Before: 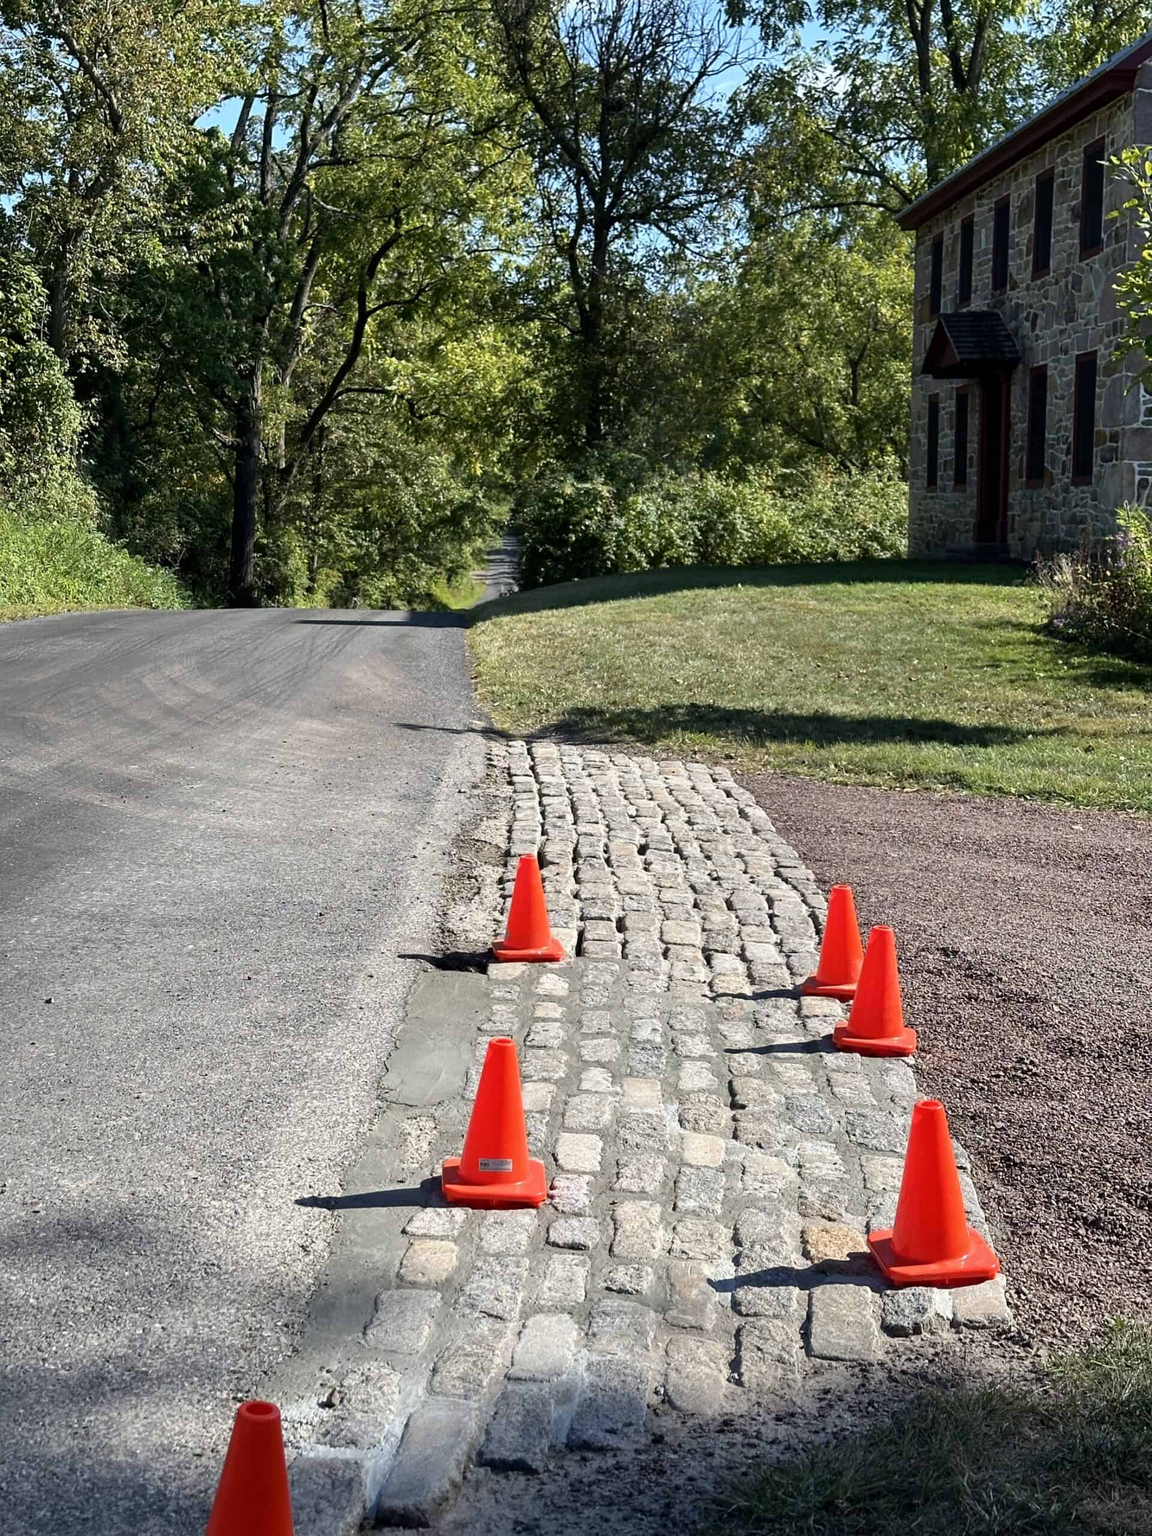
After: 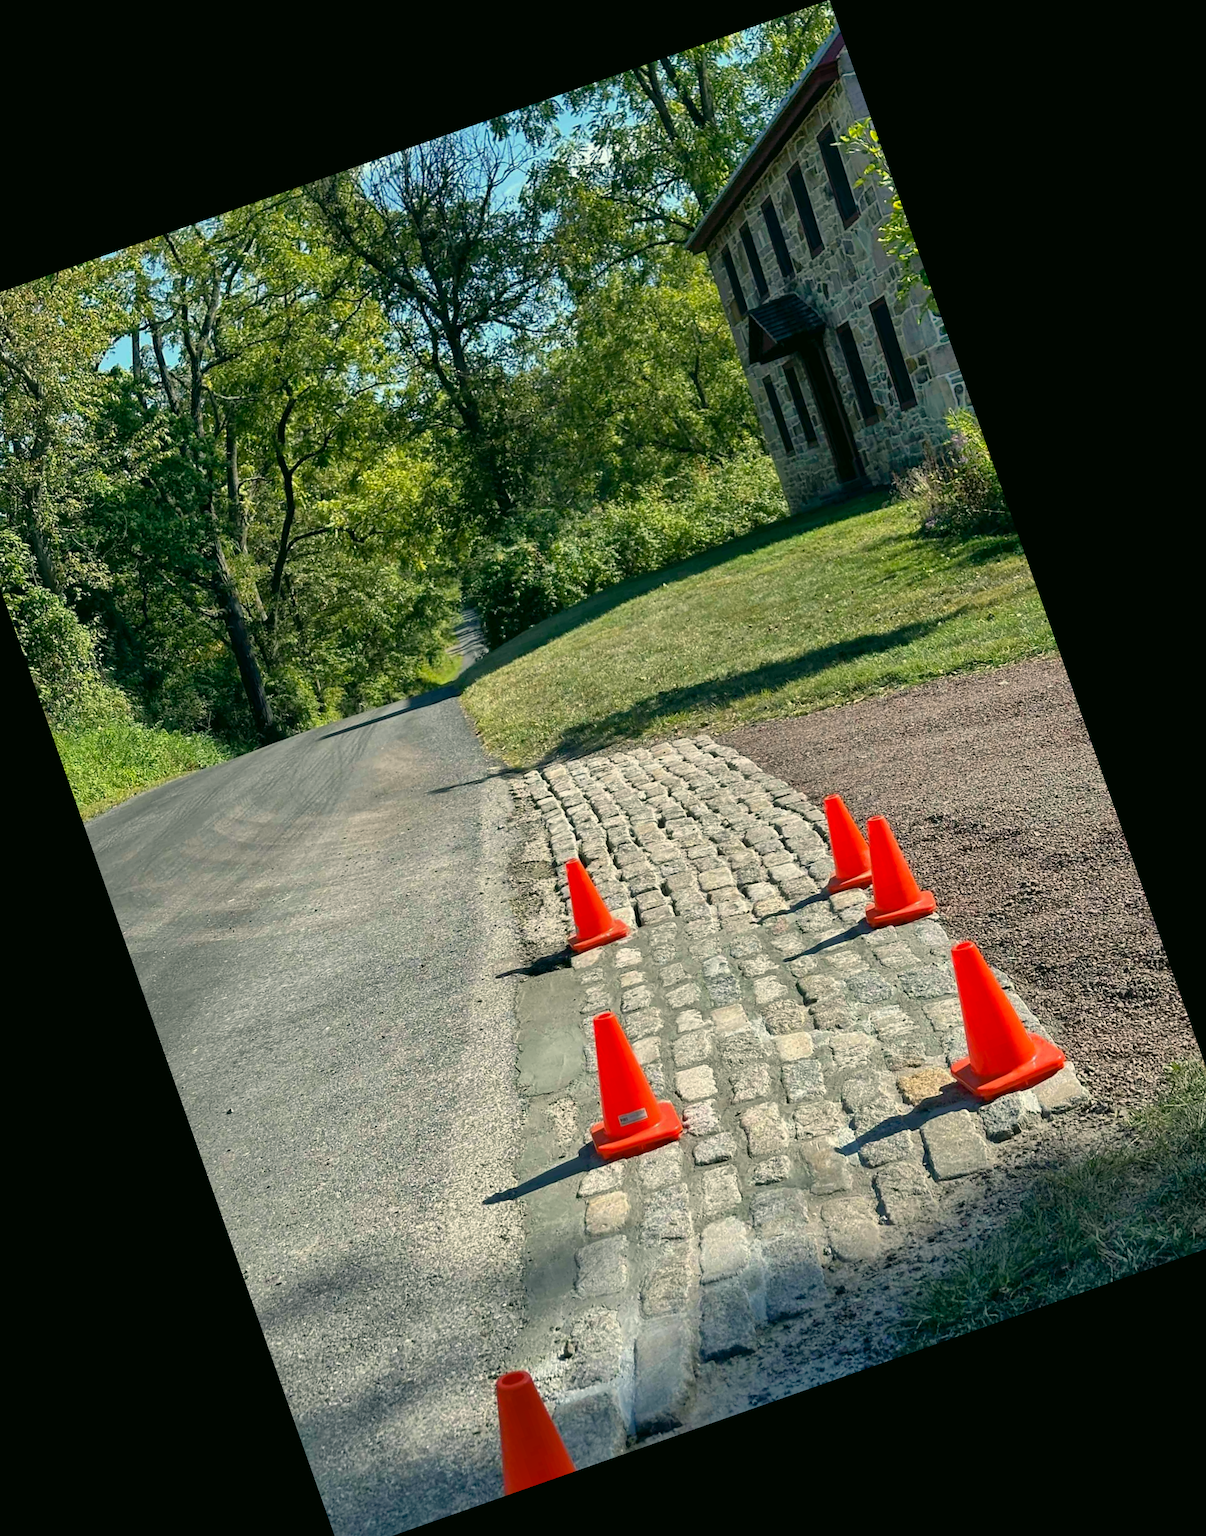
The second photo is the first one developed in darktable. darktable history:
shadows and highlights: on, module defaults
color correction: highlights a* -0.482, highlights b* 9.48, shadows a* -9.48, shadows b* 0.803
crop and rotate: angle 19.43°, left 6.812%, right 4.125%, bottom 1.087%
